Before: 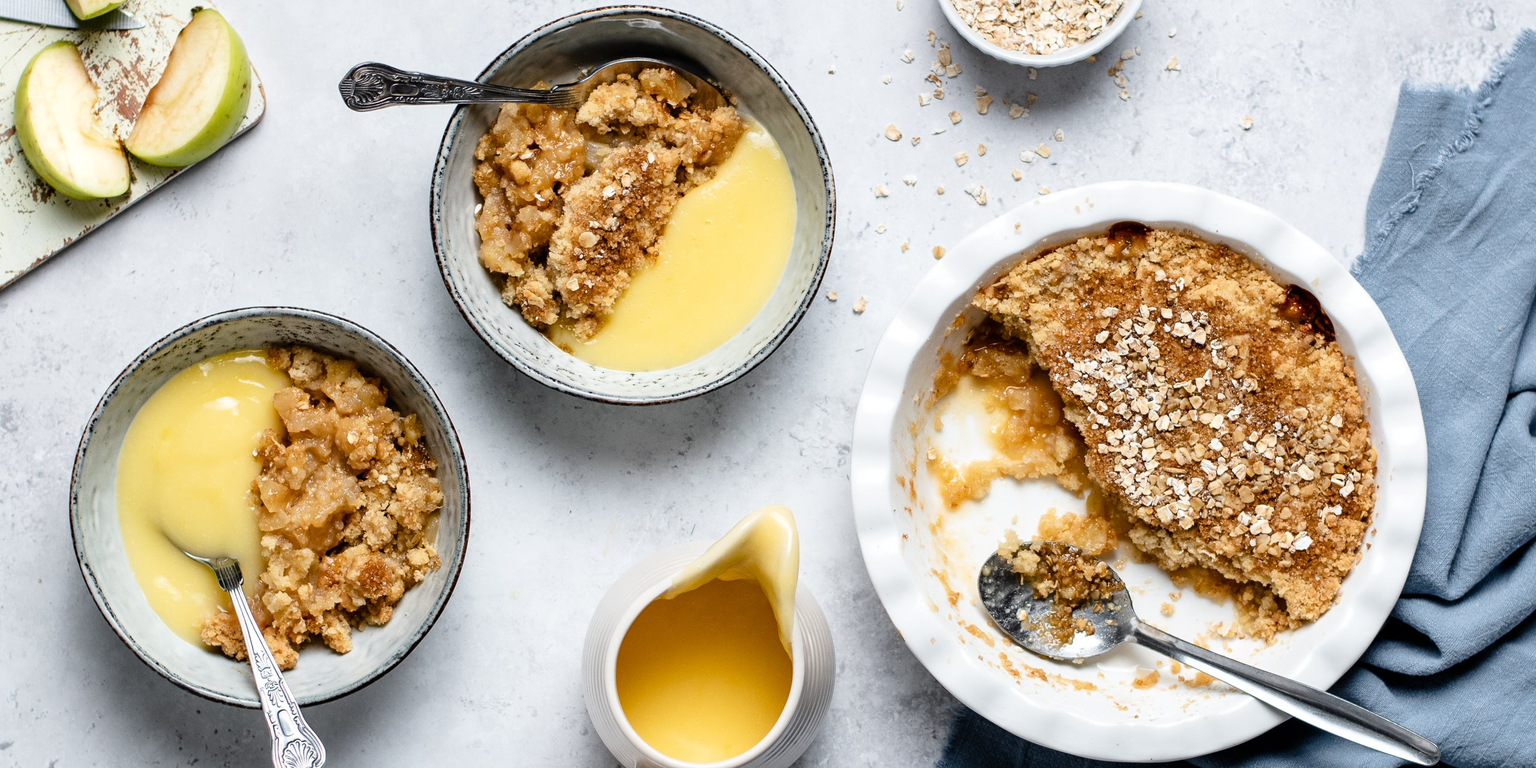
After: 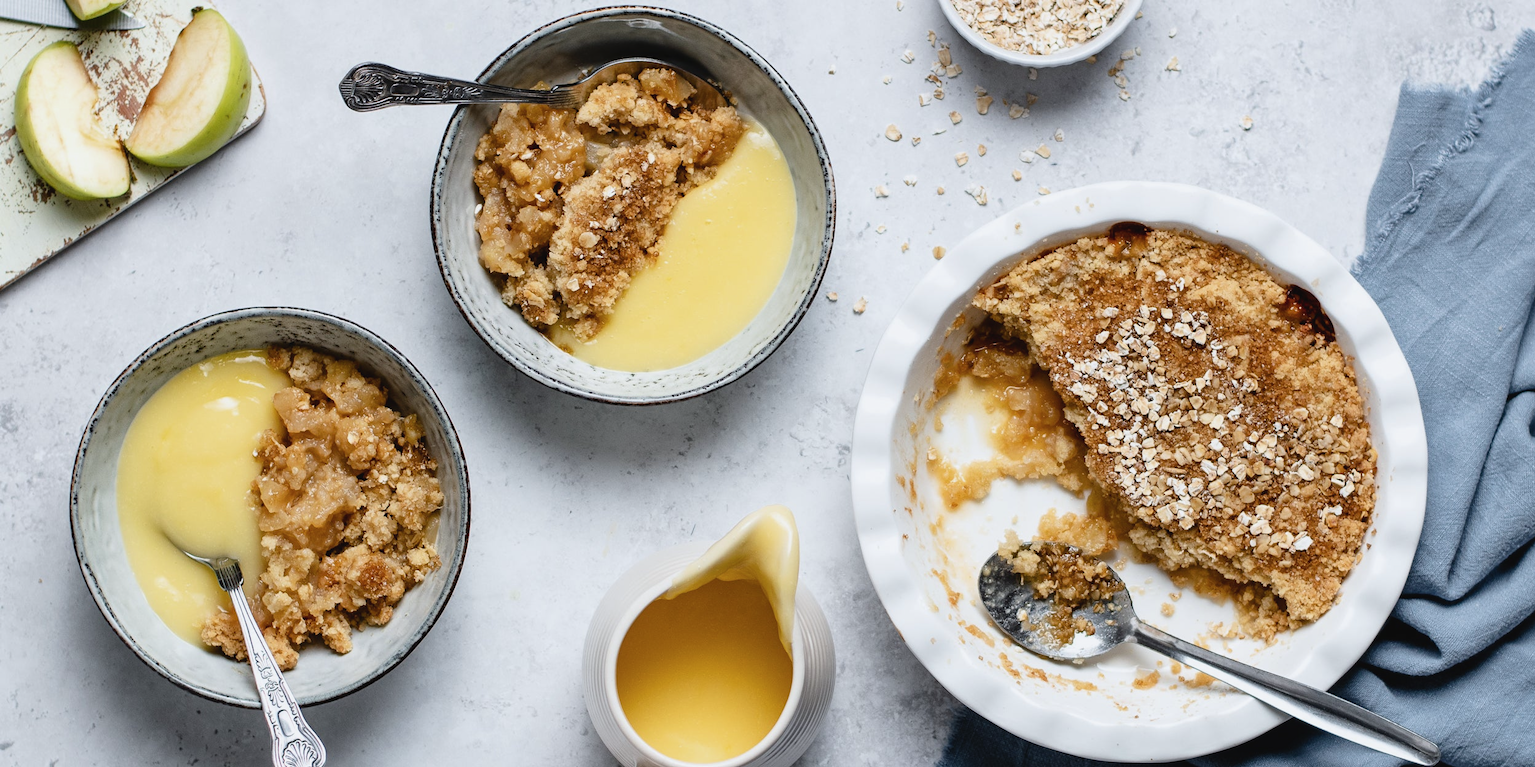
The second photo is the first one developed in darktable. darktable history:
contrast brightness saturation: contrast -0.08, brightness -0.04, saturation -0.11
white balance: red 0.988, blue 1.017
